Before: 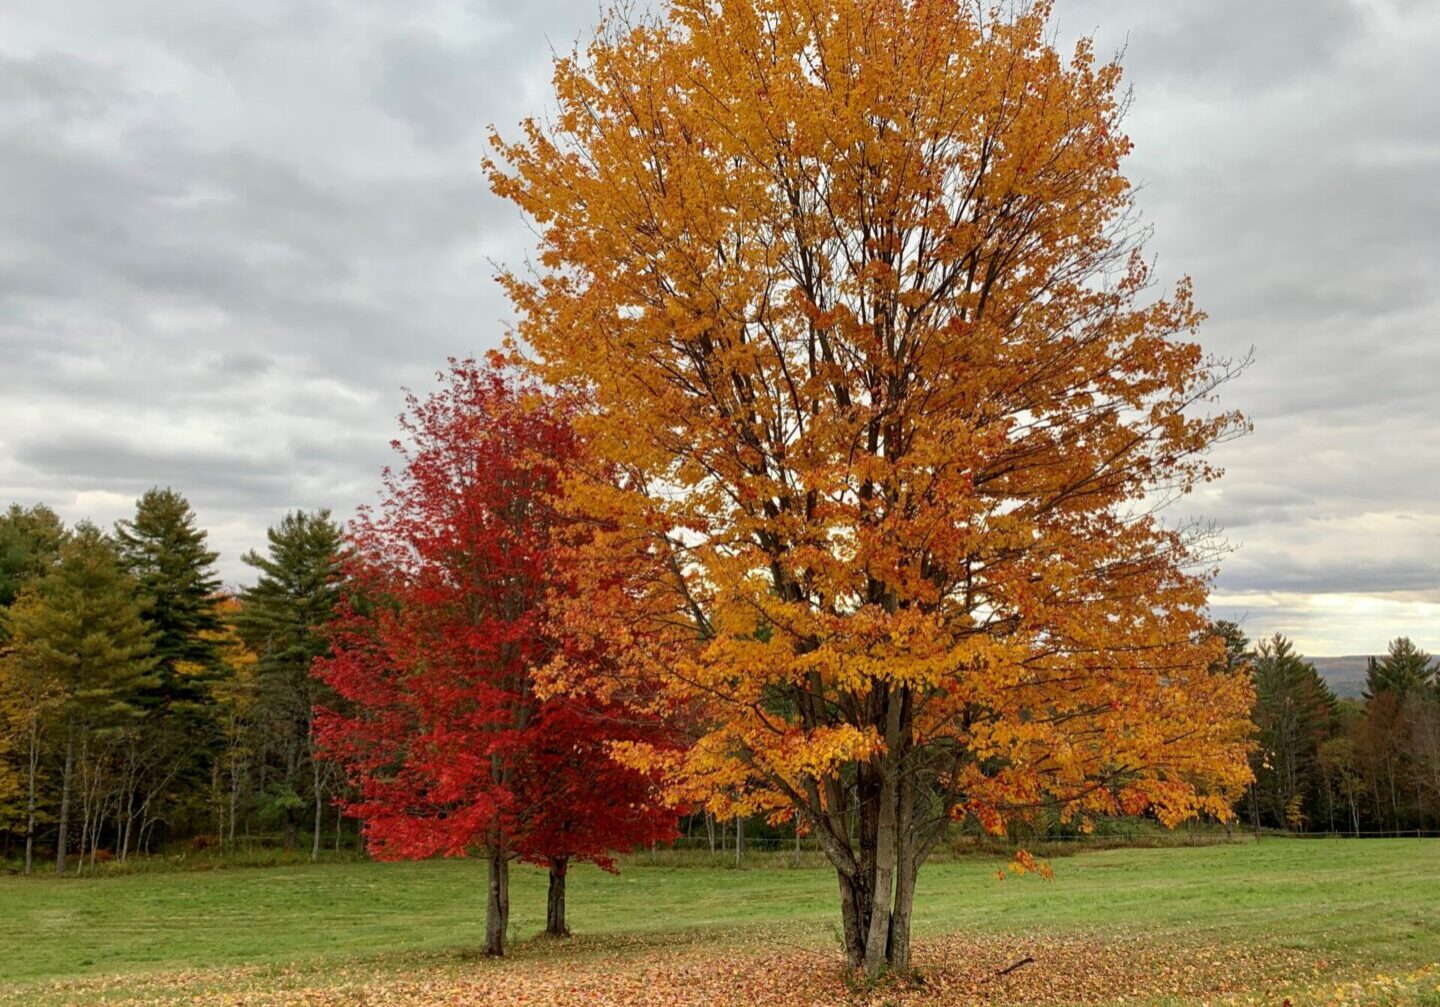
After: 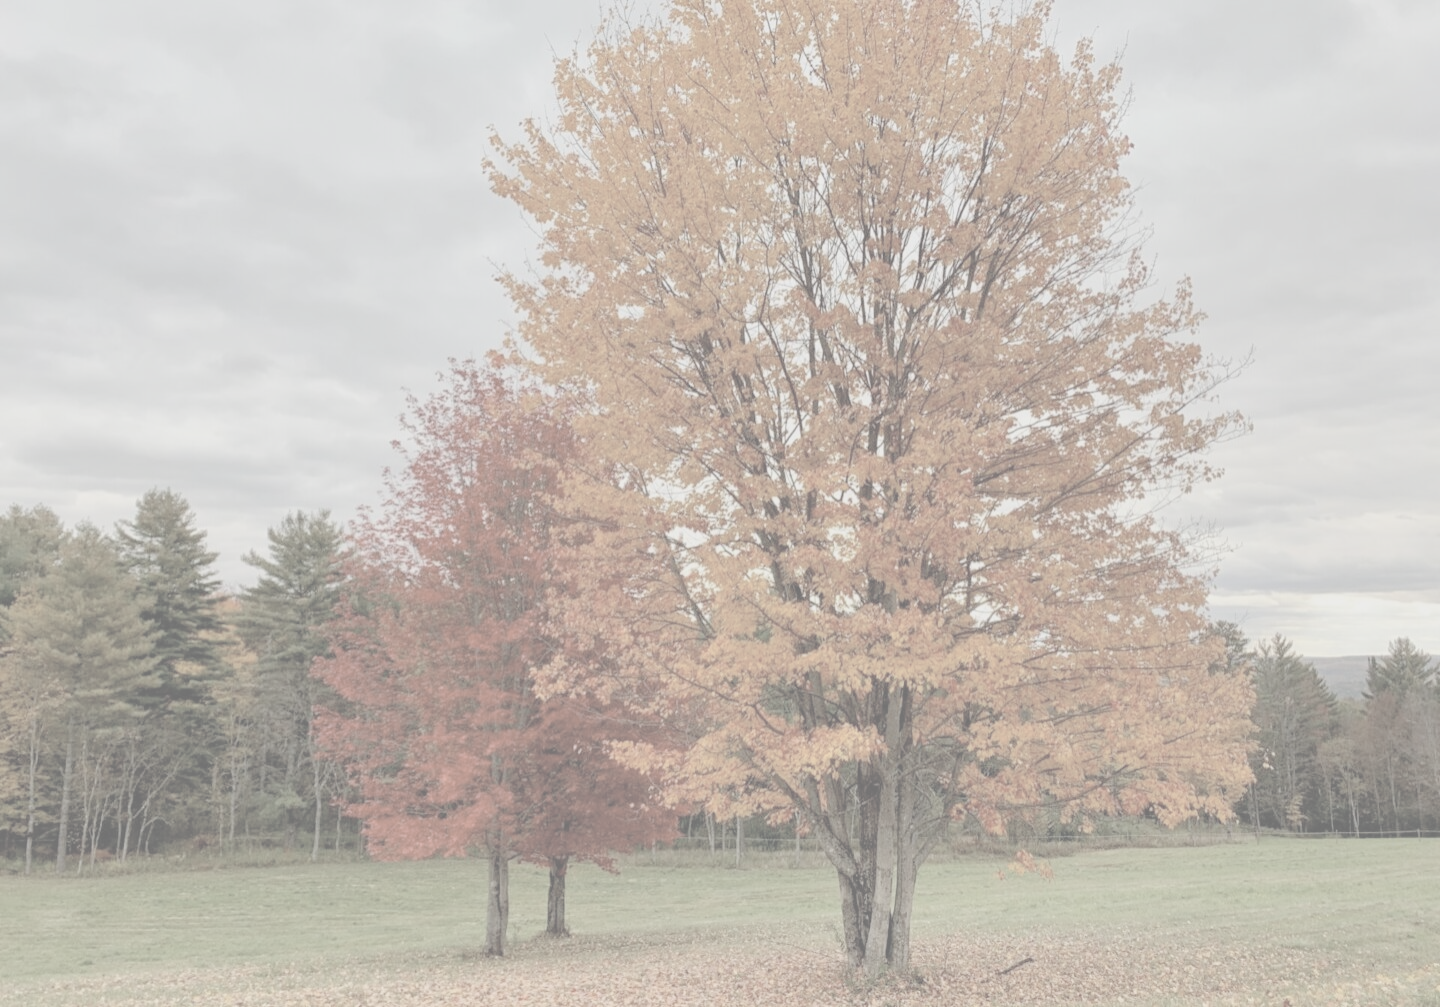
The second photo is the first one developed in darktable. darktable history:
contrast brightness saturation: contrast -0.315, brightness 0.759, saturation -0.77
